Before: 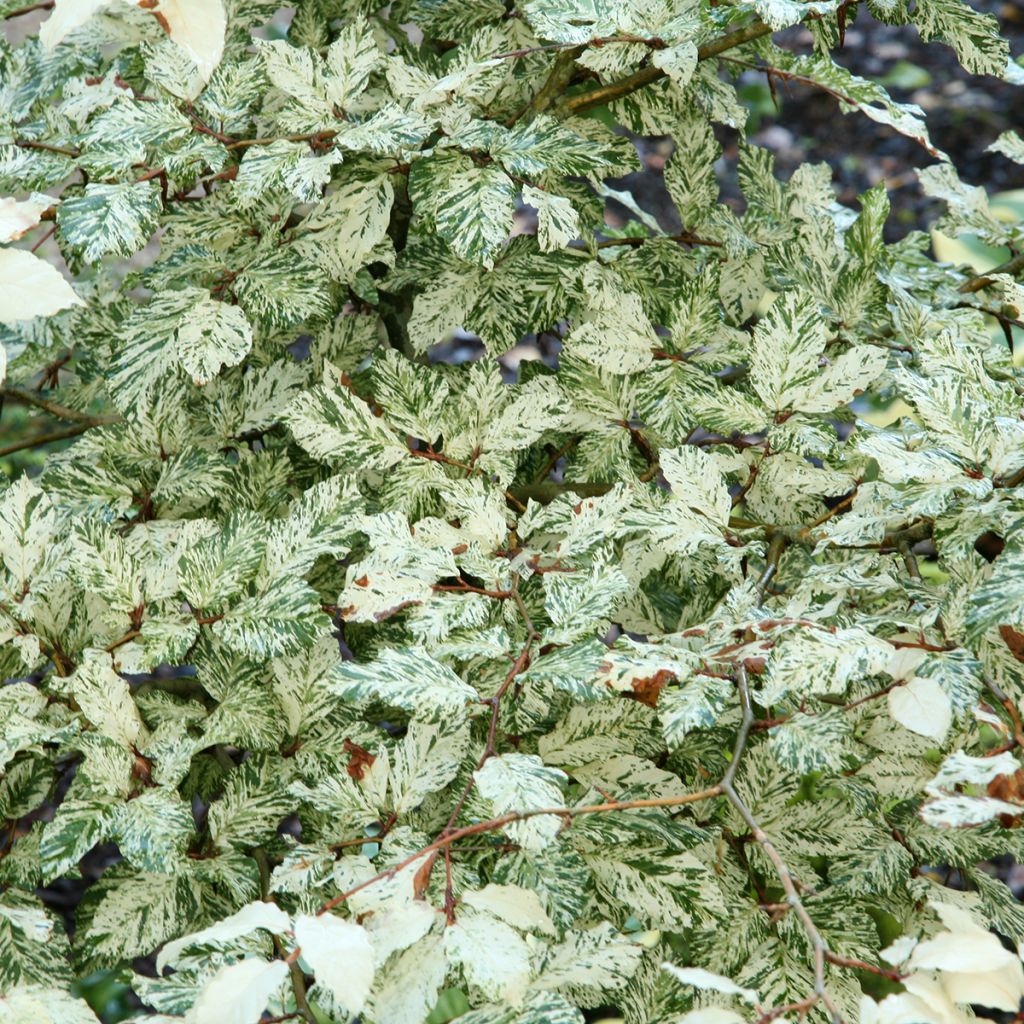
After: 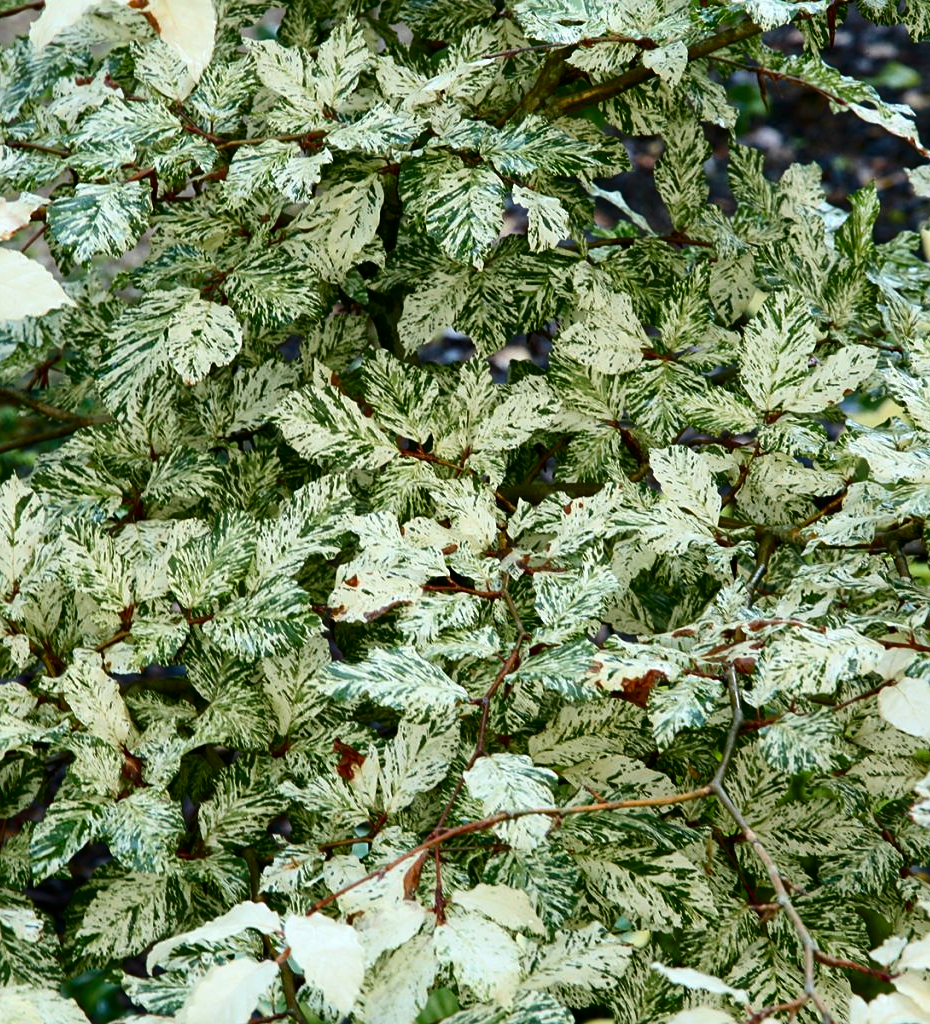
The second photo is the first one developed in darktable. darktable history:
crop and rotate: left 0.999%, right 8.131%
sharpen: amount 0.214
contrast brightness saturation: contrast 0.134, brightness -0.229, saturation 0.147
